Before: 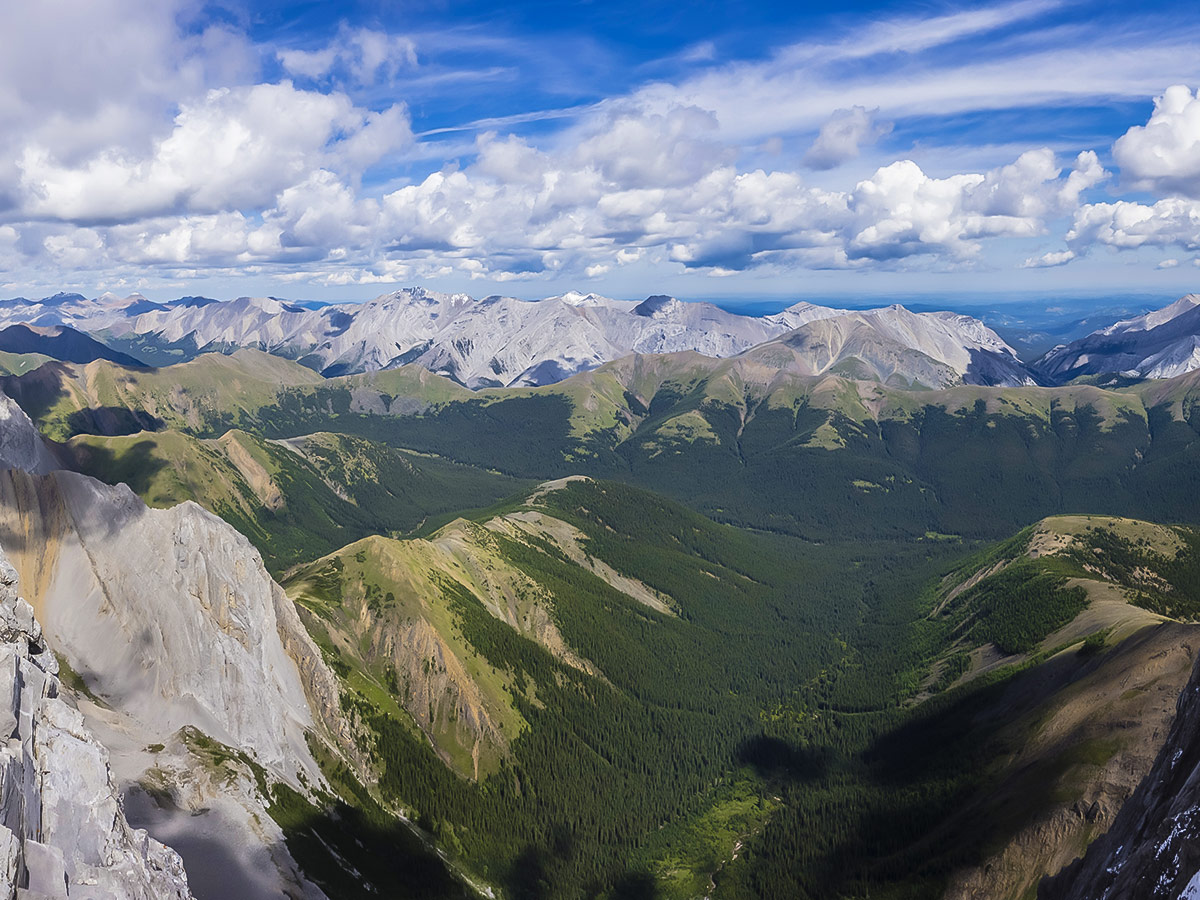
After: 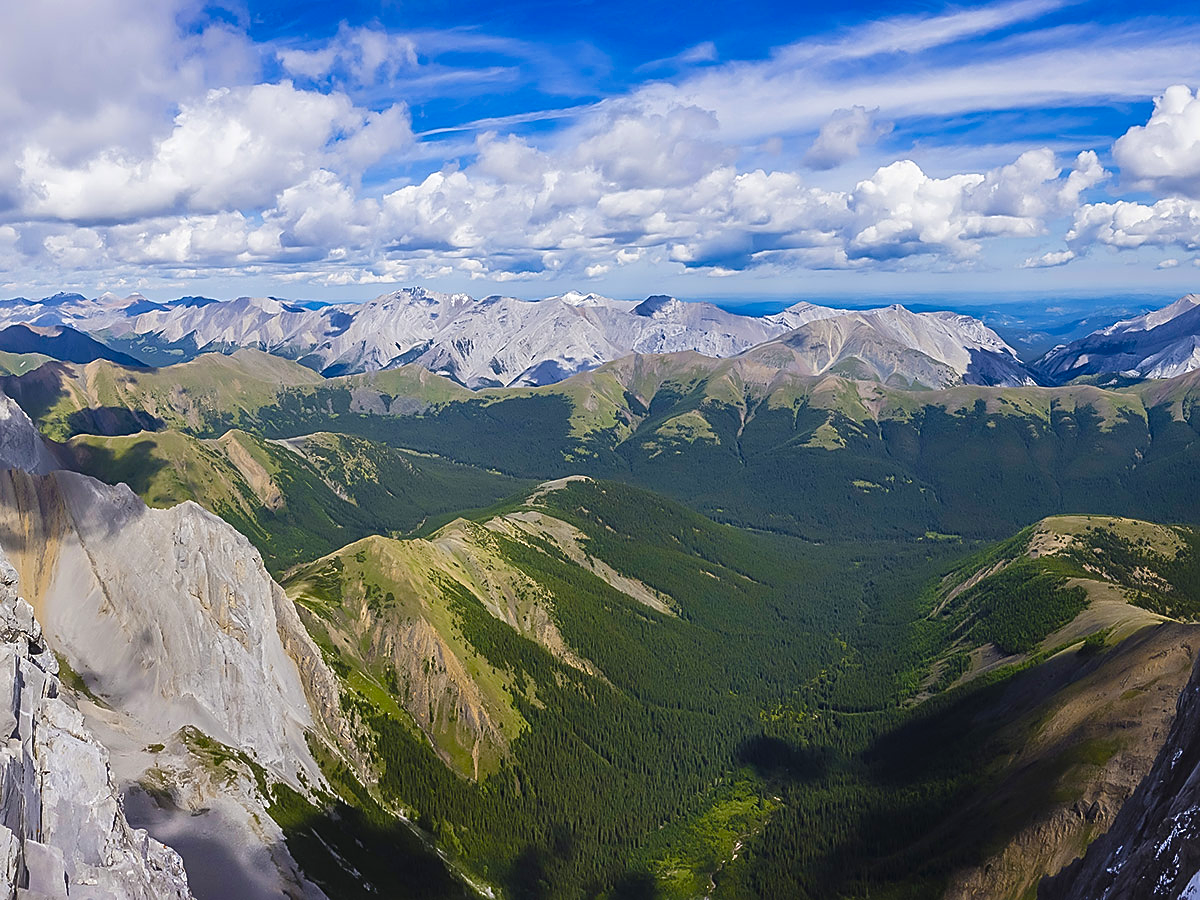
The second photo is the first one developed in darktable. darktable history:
color balance rgb: global offset › luminance 0.249%, global offset › hue 169.6°, perceptual saturation grading › global saturation 20%, perceptual saturation grading › highlights -25.291%, perceptual saturation grading › shadows 25.16%, global vibrance 20%
sharpen: on, module defaults
